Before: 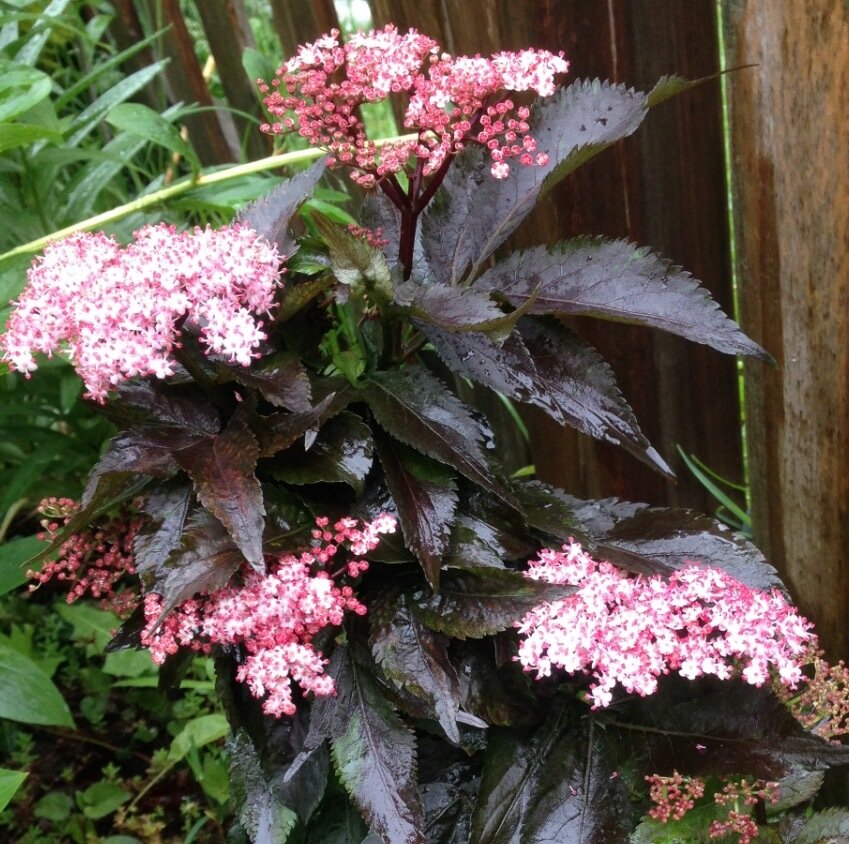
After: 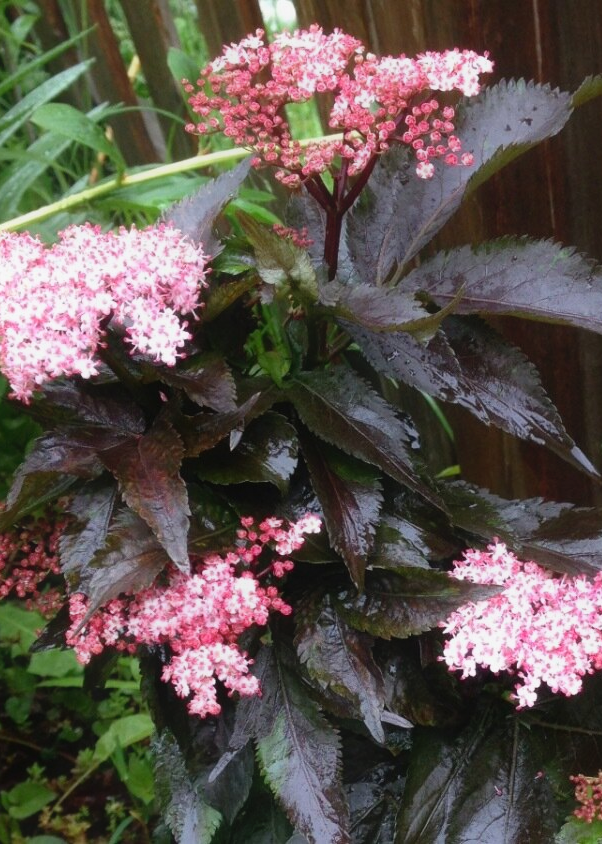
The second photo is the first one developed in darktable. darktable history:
contrast equalizer: octaves 7, y [[0.46, 0.454, 0.451, 0.451, 0.455, 0.46], [0.5 ×6], [0.5 ×6], [0 ×6], [0 ×6]]
crop and rotate: left 8.943%, right 20.142%
